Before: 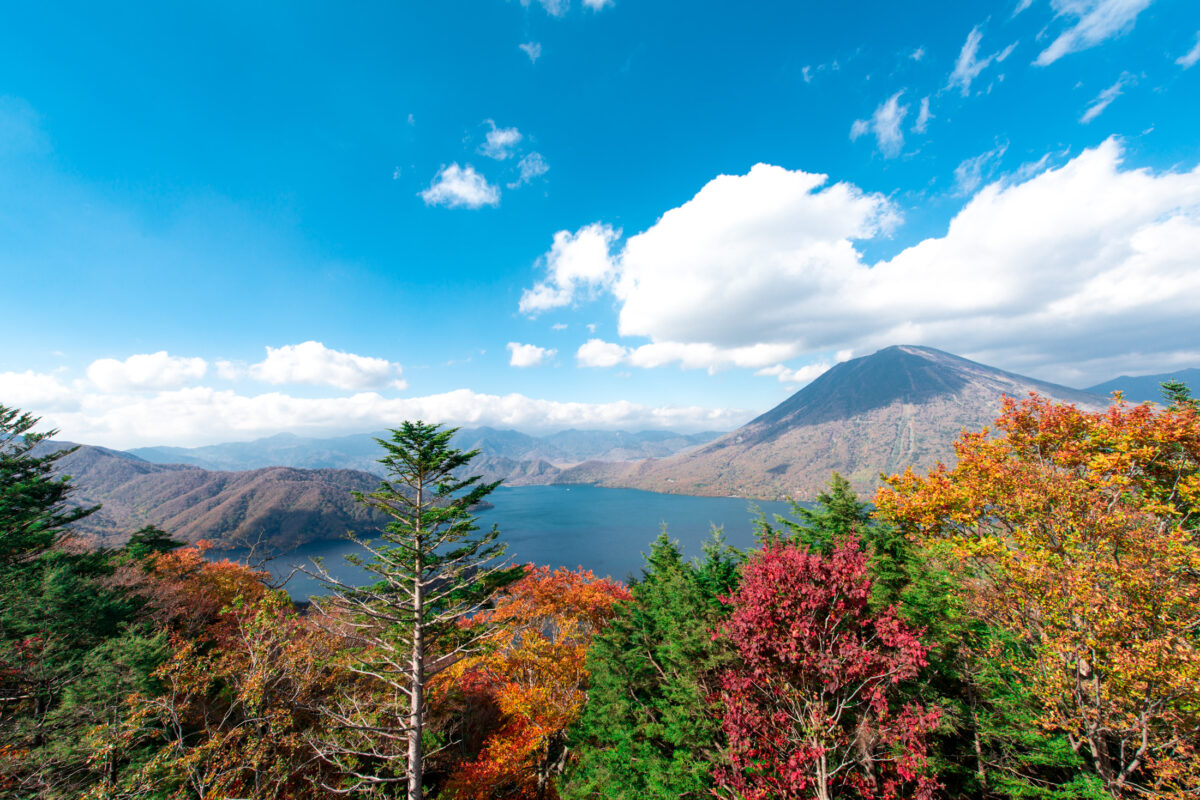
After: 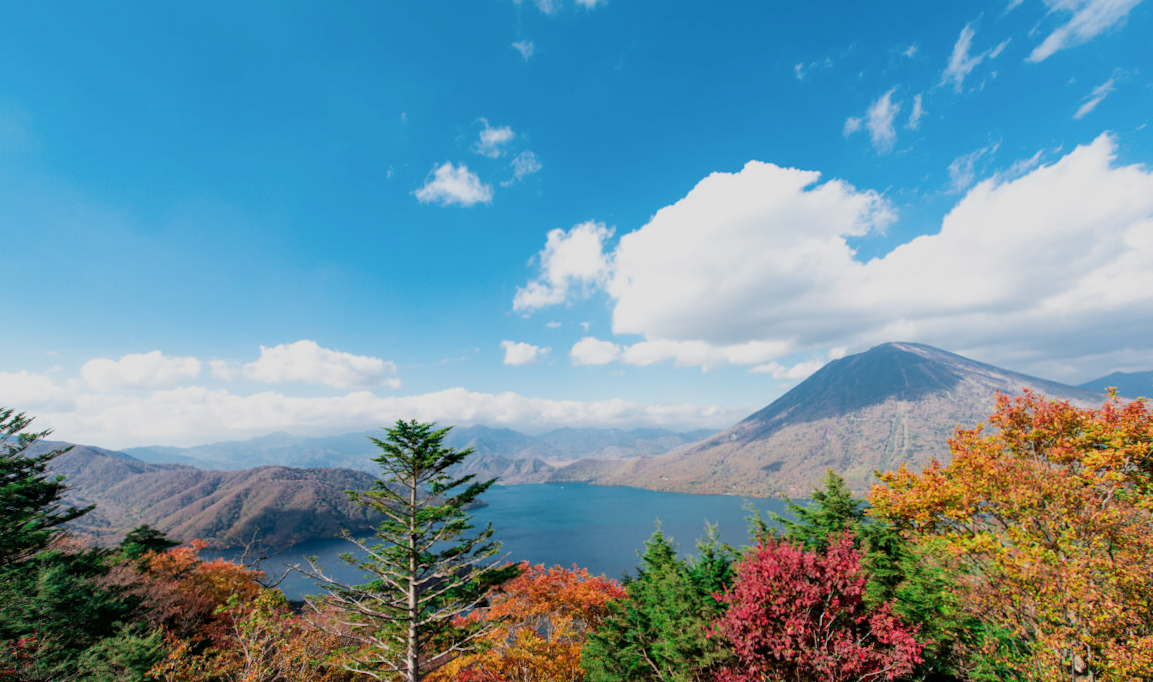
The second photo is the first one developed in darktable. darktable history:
filmic rgb: black relative exposure -8.15 EV, white relative exposure 3.76 EV, hardness 4.46
crop and rotate: angle 0.2°, left 0.275%, right 3.127%, bottom 14.18%
